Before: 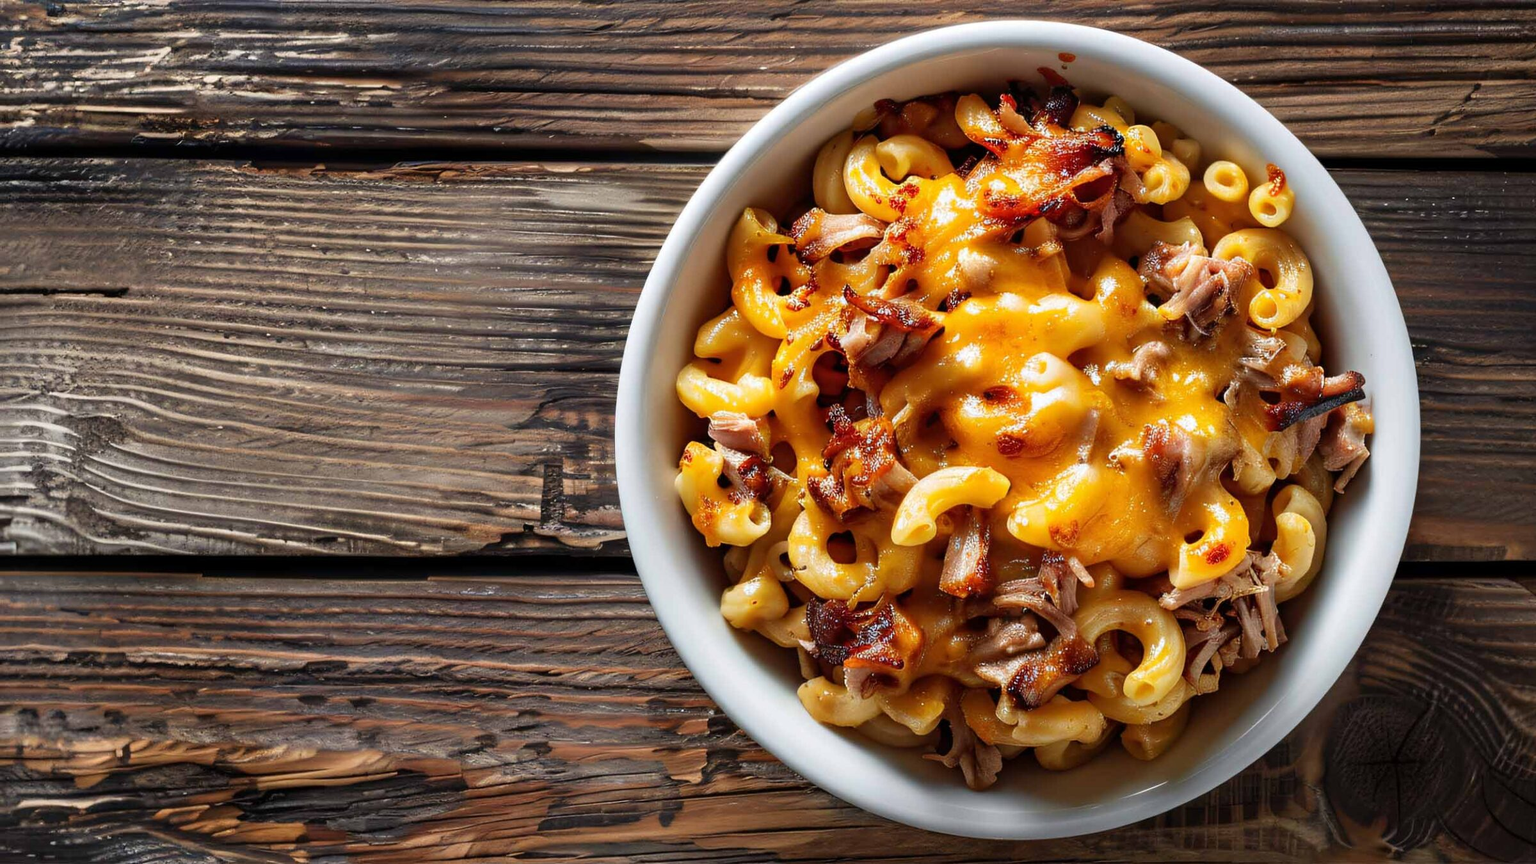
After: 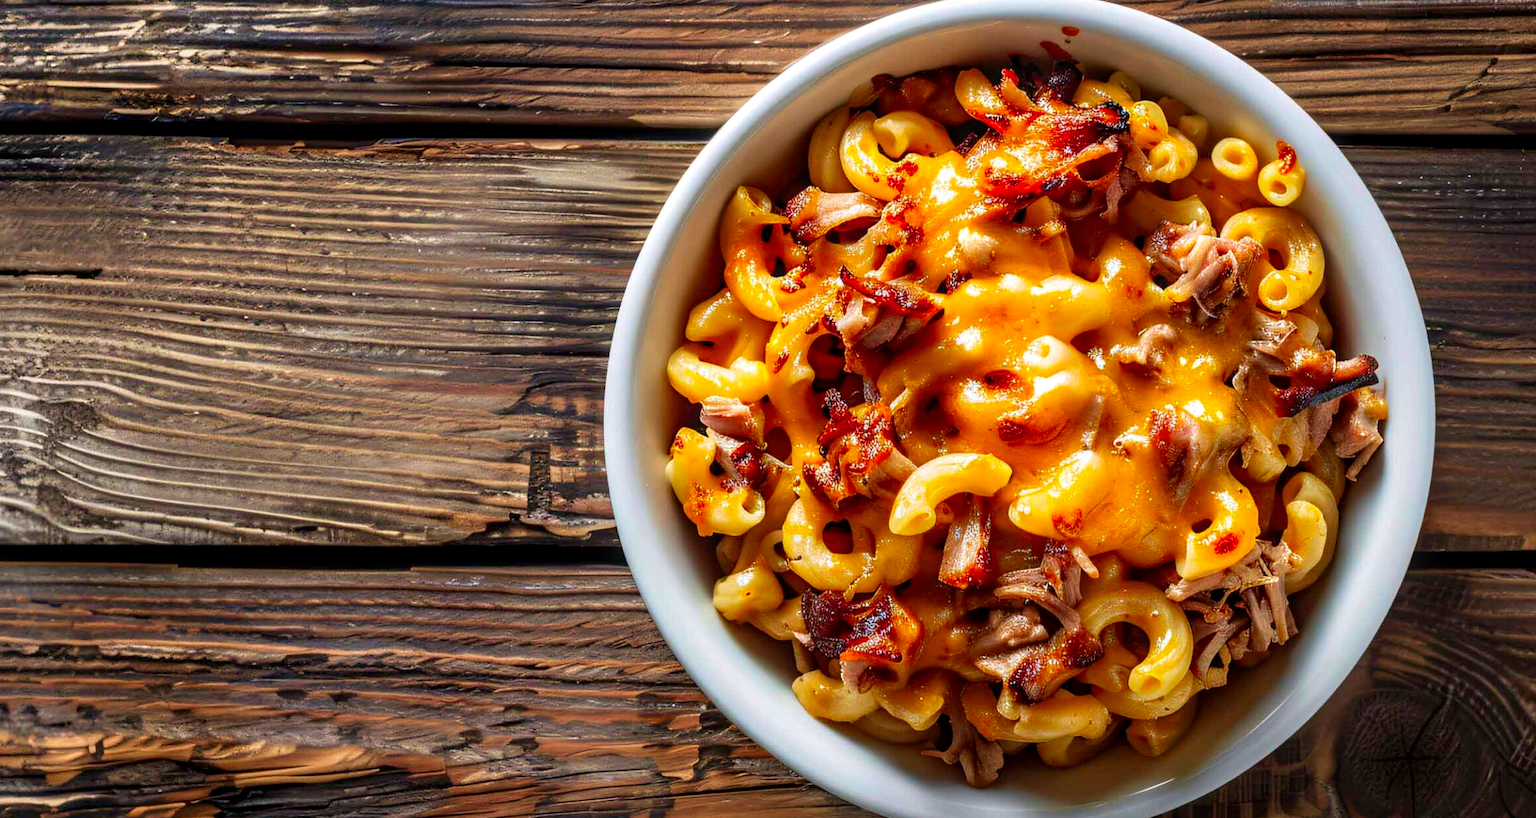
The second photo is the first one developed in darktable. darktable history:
velvia: strength 27%
crop: left 1.964%, top 3.251%, right 1.122%, bottom 4.933%
local contrast: on, module defaults
color correction: saturation 1.34
